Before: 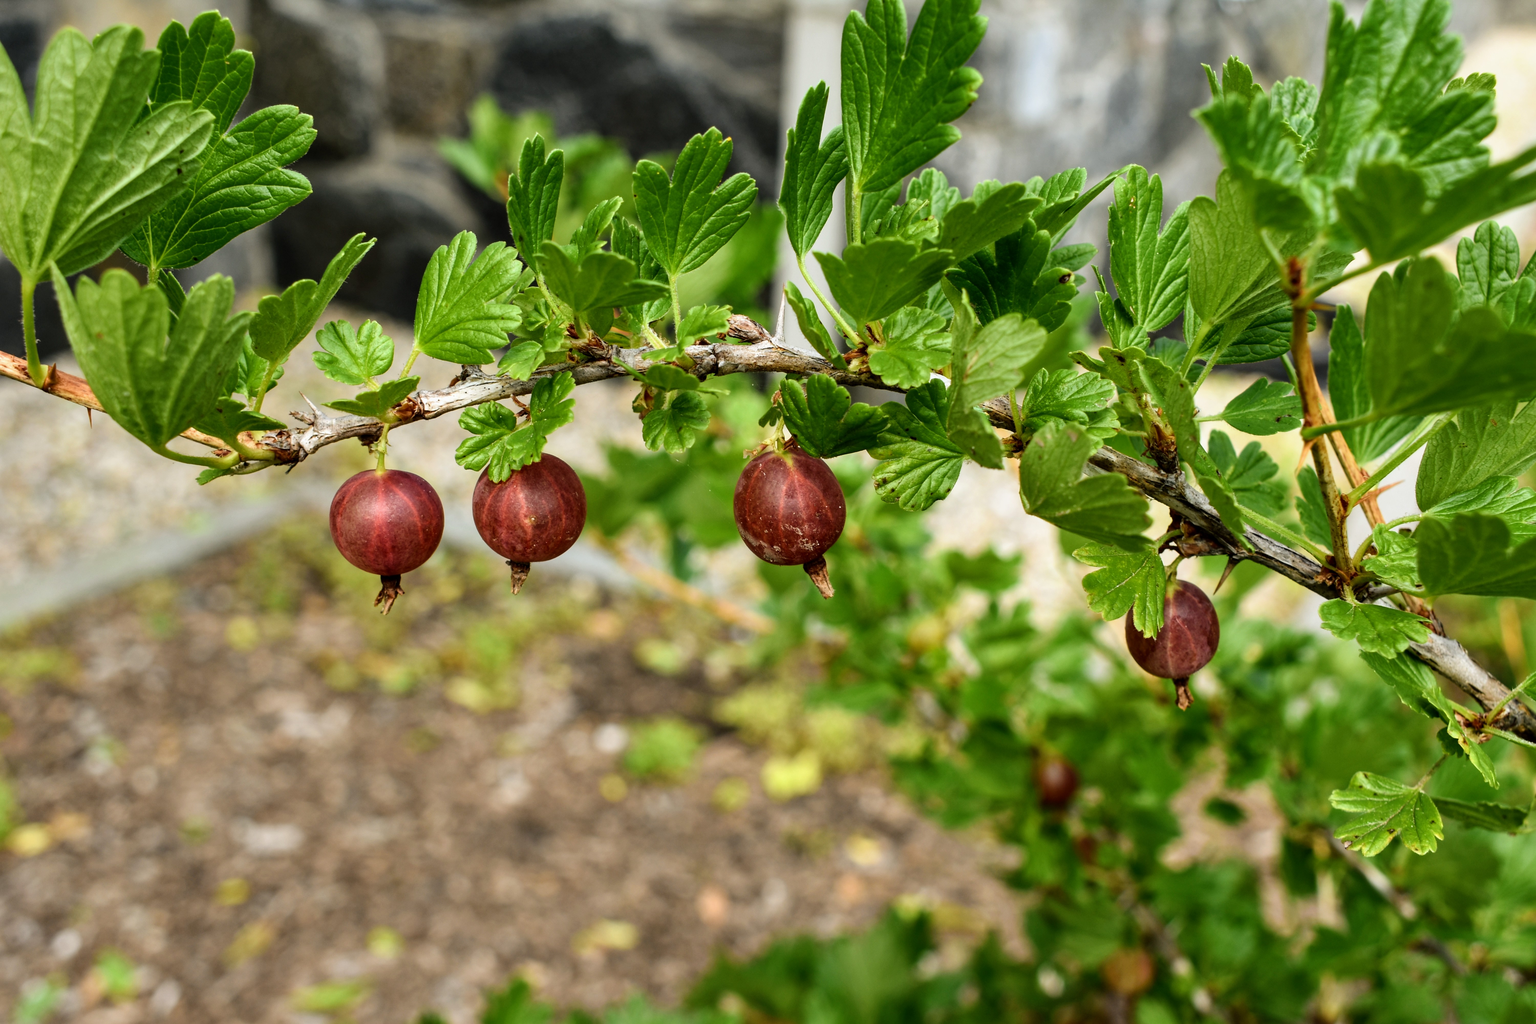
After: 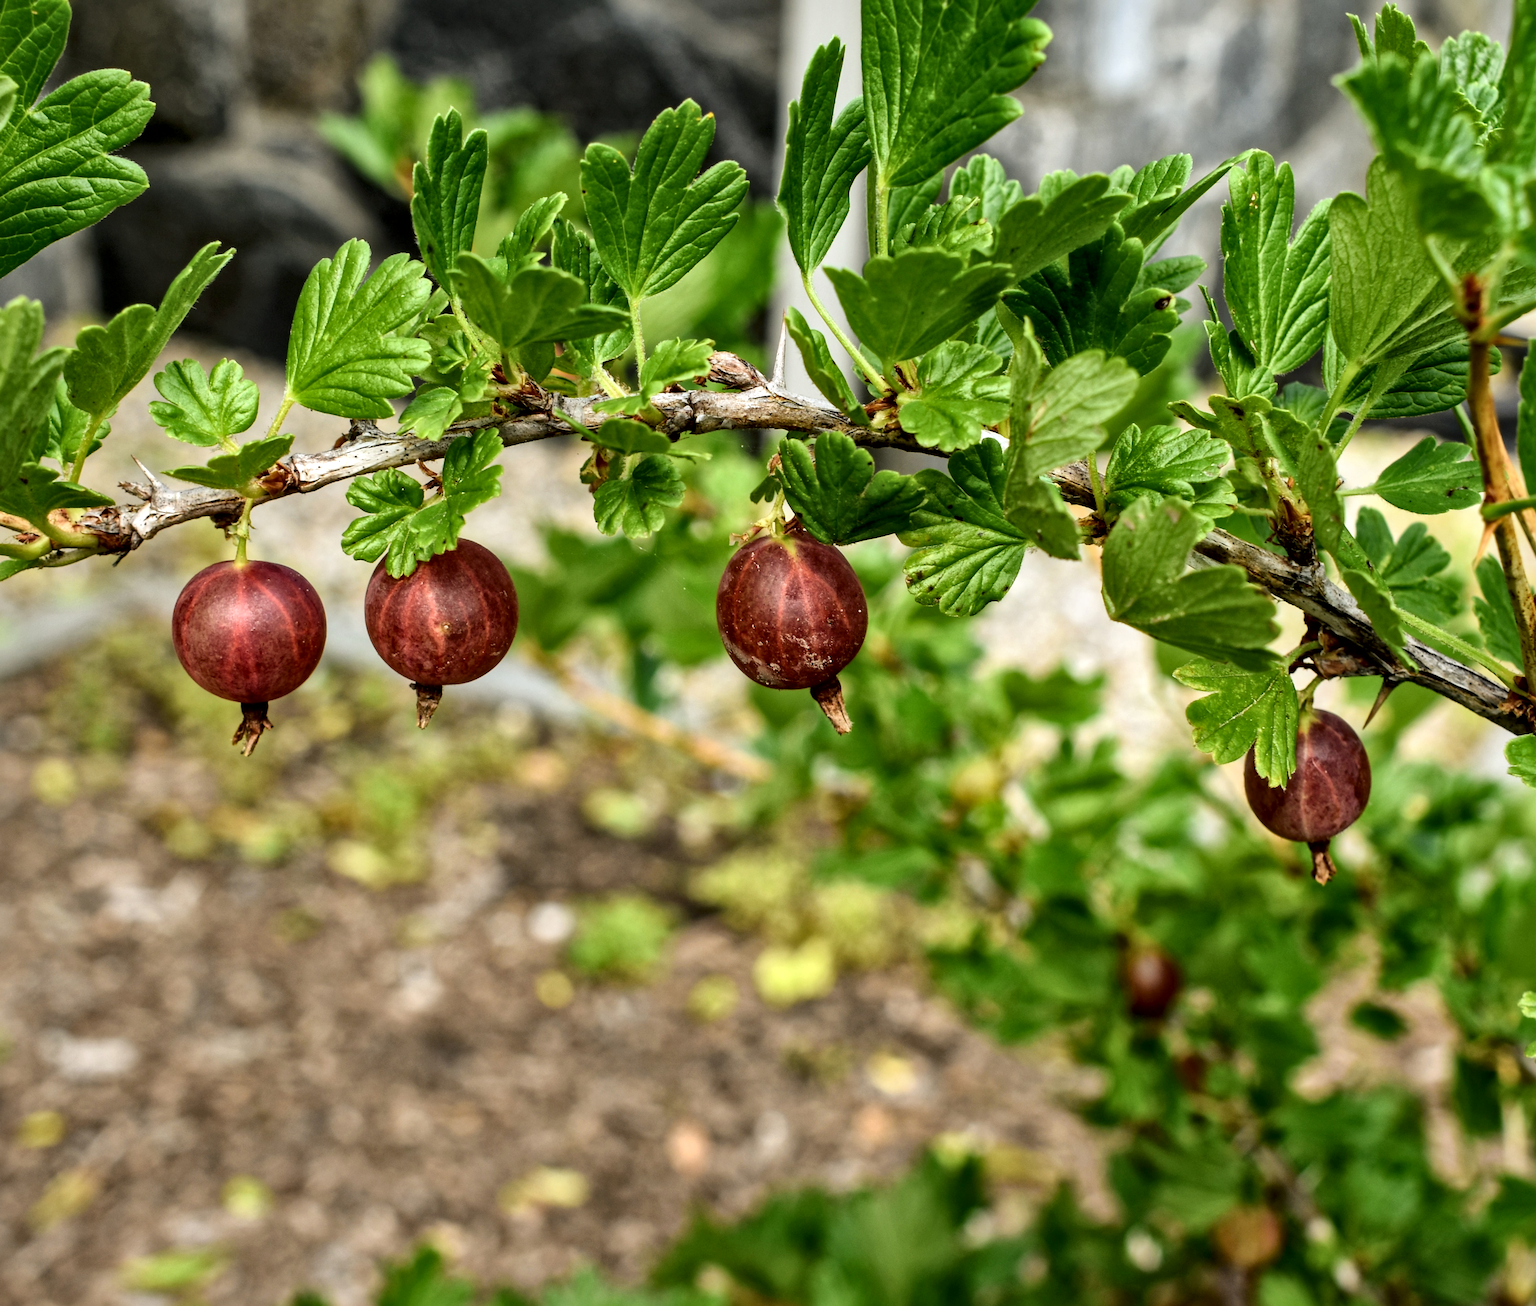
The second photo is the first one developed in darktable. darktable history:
local contrast: mode bilateral grid, contrast 20, coarseness 50, detail 159%, midtone range 0.2
crop and rotate: left 13.15%, top 5.251%, right 12.609%
